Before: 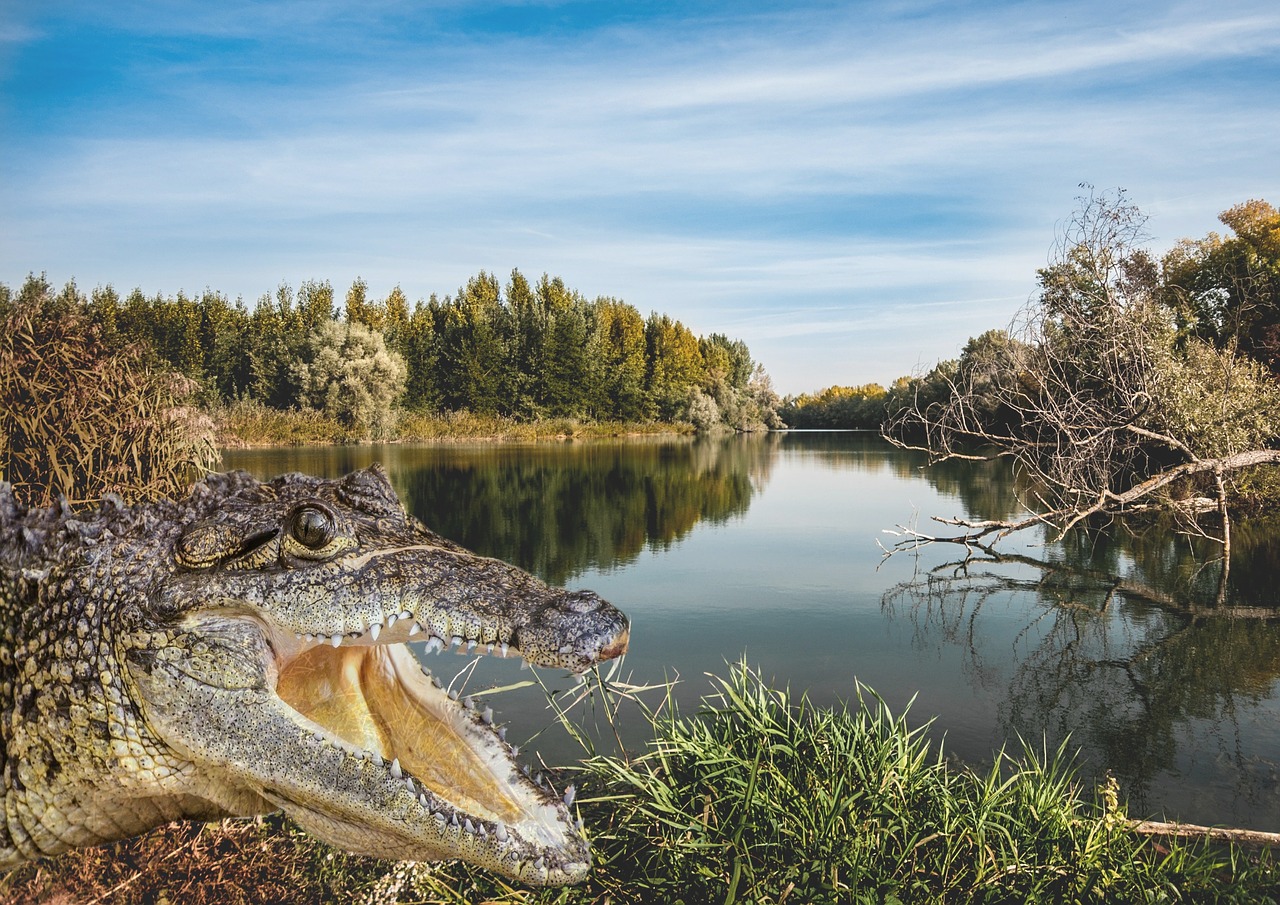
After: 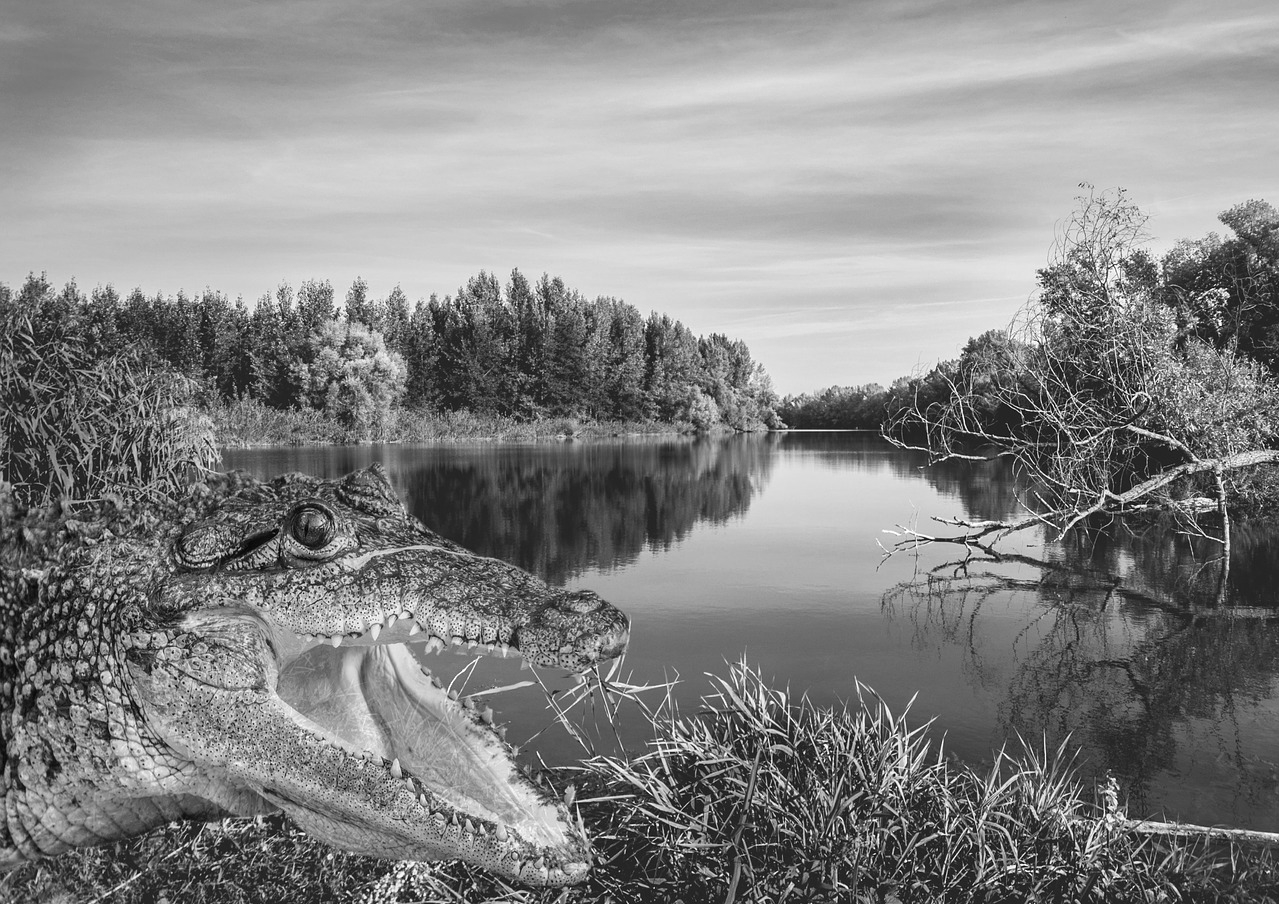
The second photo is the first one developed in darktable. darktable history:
shadows and highlights: radius 337.17, shadows 29.01, soften with gaussian
monochrome: size 1
tone equalizer: on, module defaults
